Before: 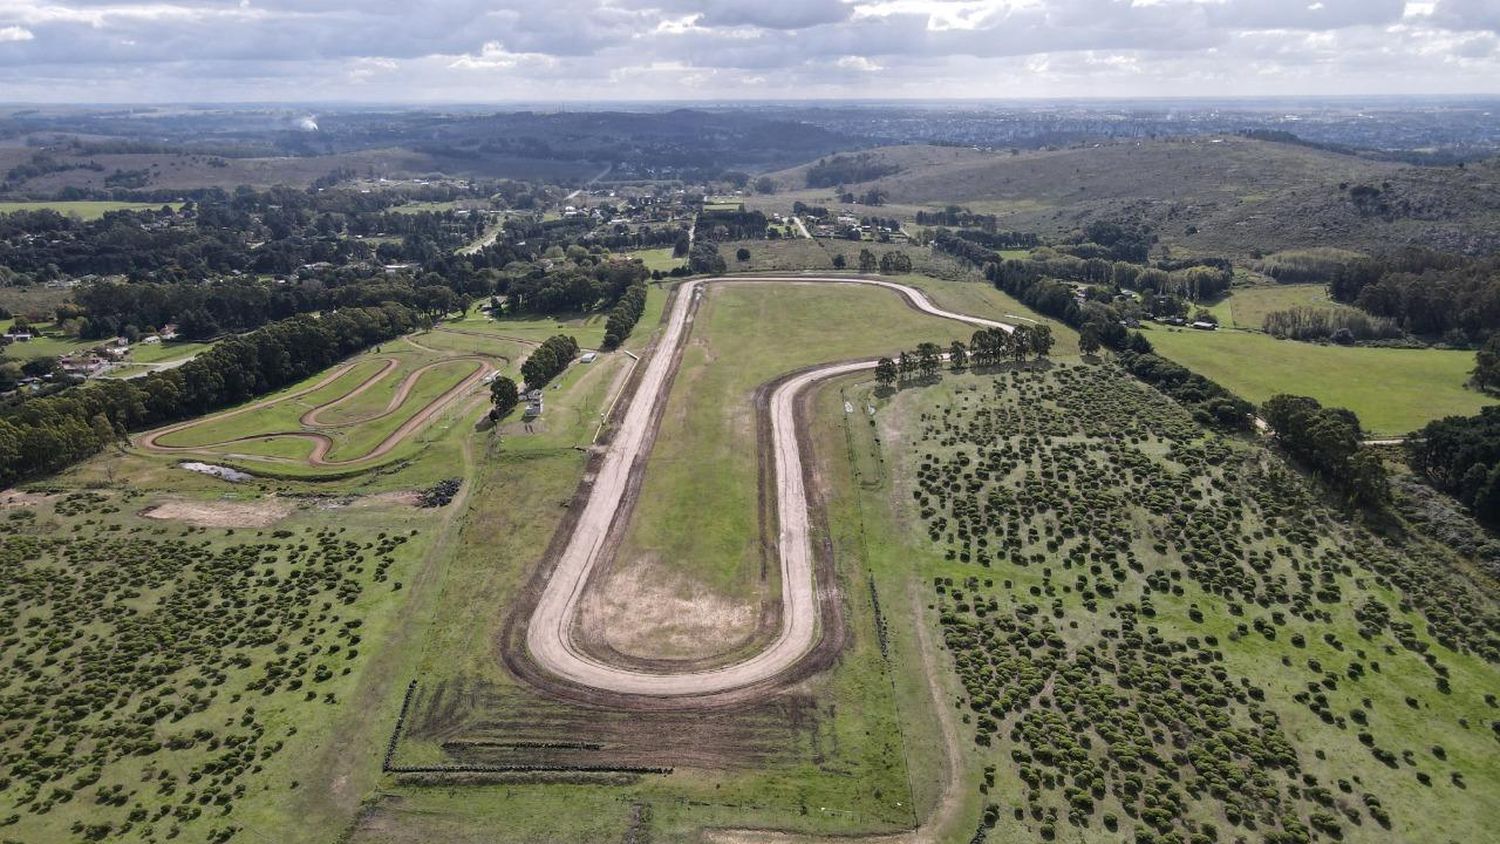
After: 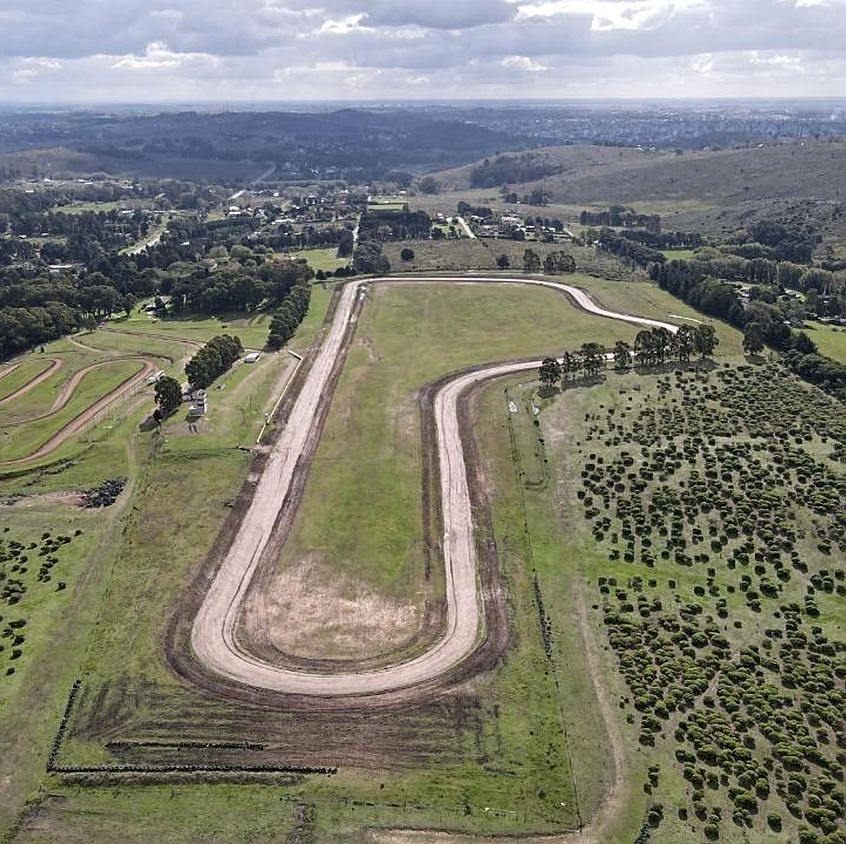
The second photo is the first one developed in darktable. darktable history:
crop and rotate: left 22.402%, right 21.161%
sharpen: on, module defaults
